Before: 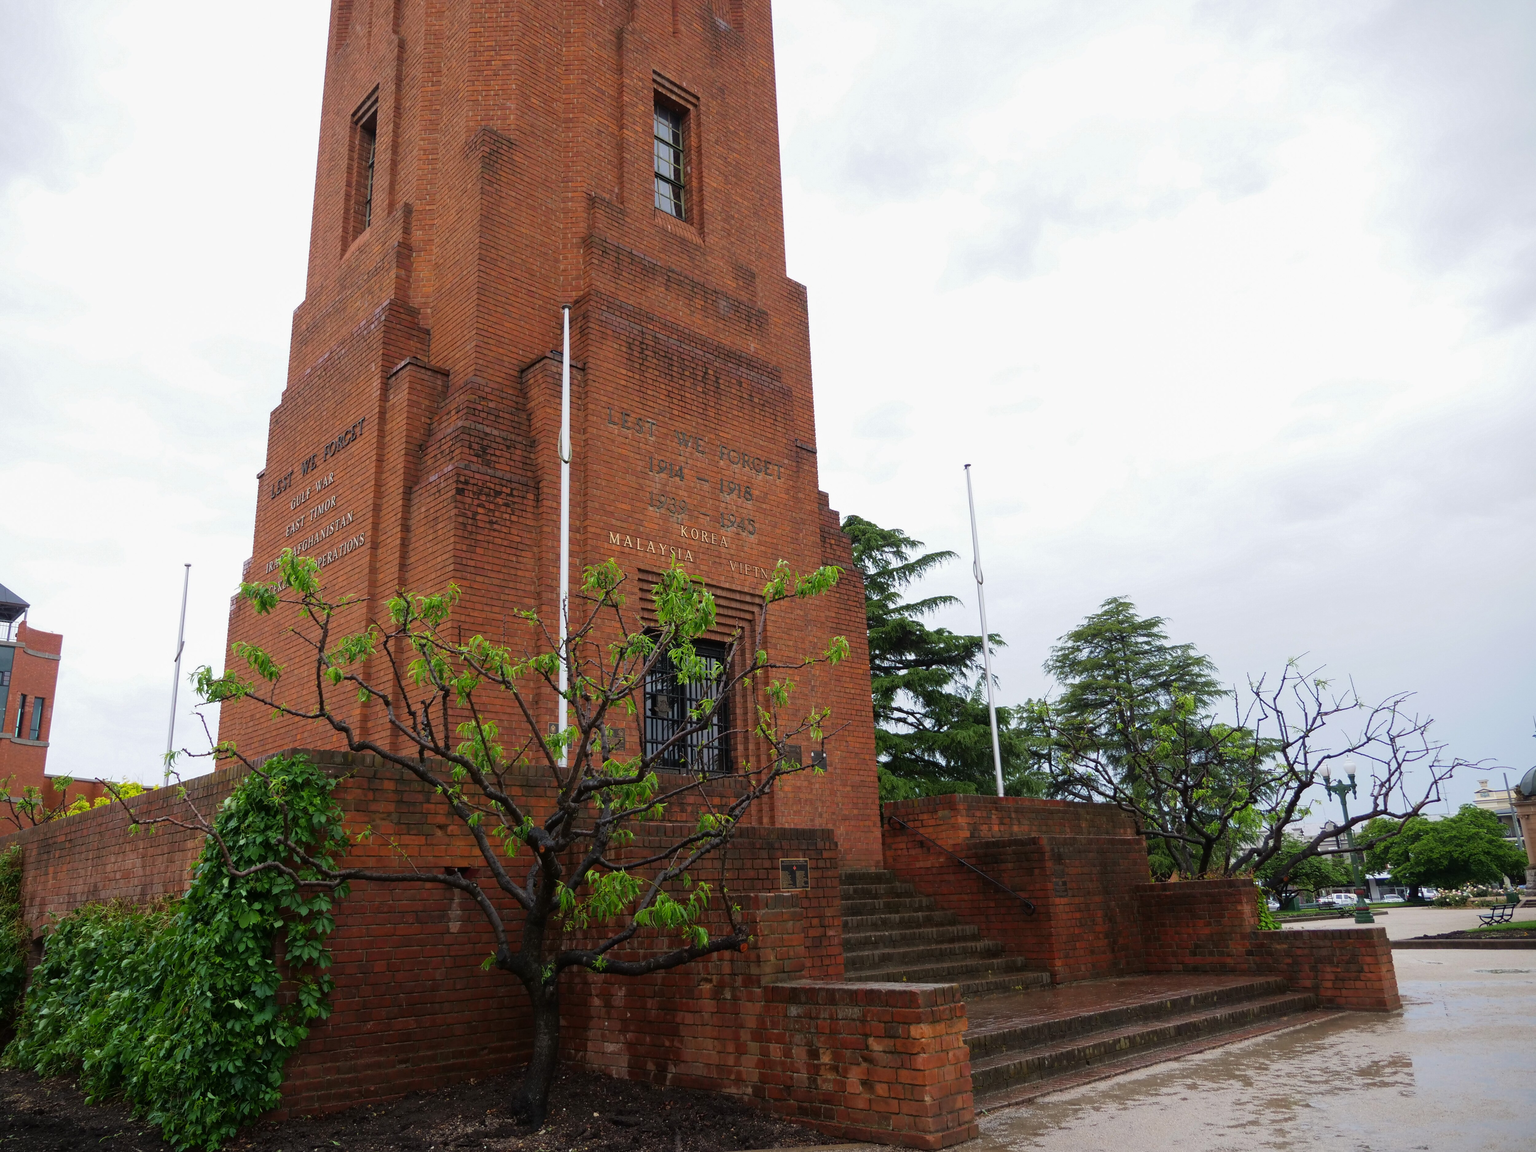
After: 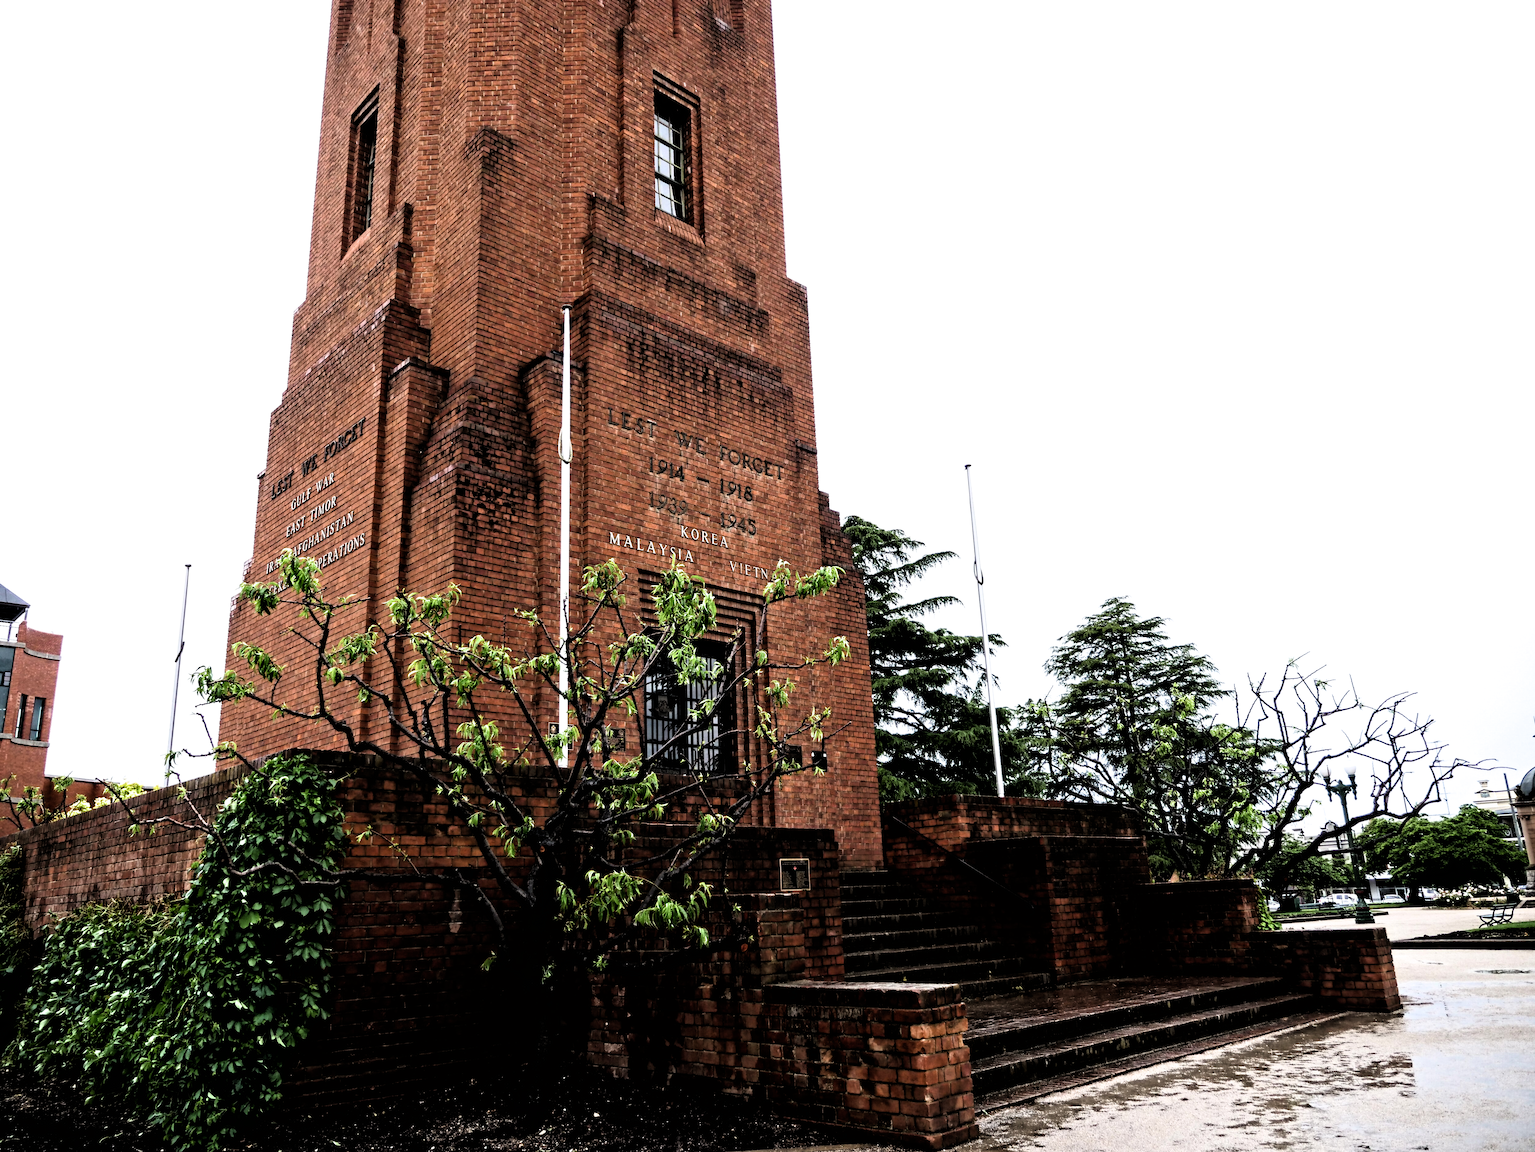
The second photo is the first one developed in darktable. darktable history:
contrast equalizer: y [[0.511, 0.558, 0.631, 0.632, 0.559, 0.512], [0.5 ×6], [0.507, 0.559, 0.627, 0.644, 0.647, 0.647], [0 ×6], [0 ×6]]
filmic rgb: black relative exposure -3.63 EV, white relative exposure 2.13 EV, hardness 3.62
tone equalizer: -8 EV -0.403 EV, -7 EV -0.413 EV, -6 EV -0.297 EV, -5 EV -0.217 EV, -3 EV 0.208 EV, -2 EV 0.34 EV, -1 EV 0.376 EV, +0 EV 0.422 EV, edges refinement/feathering 500, mask exposure compensation -1.57 EV, preserve details no
